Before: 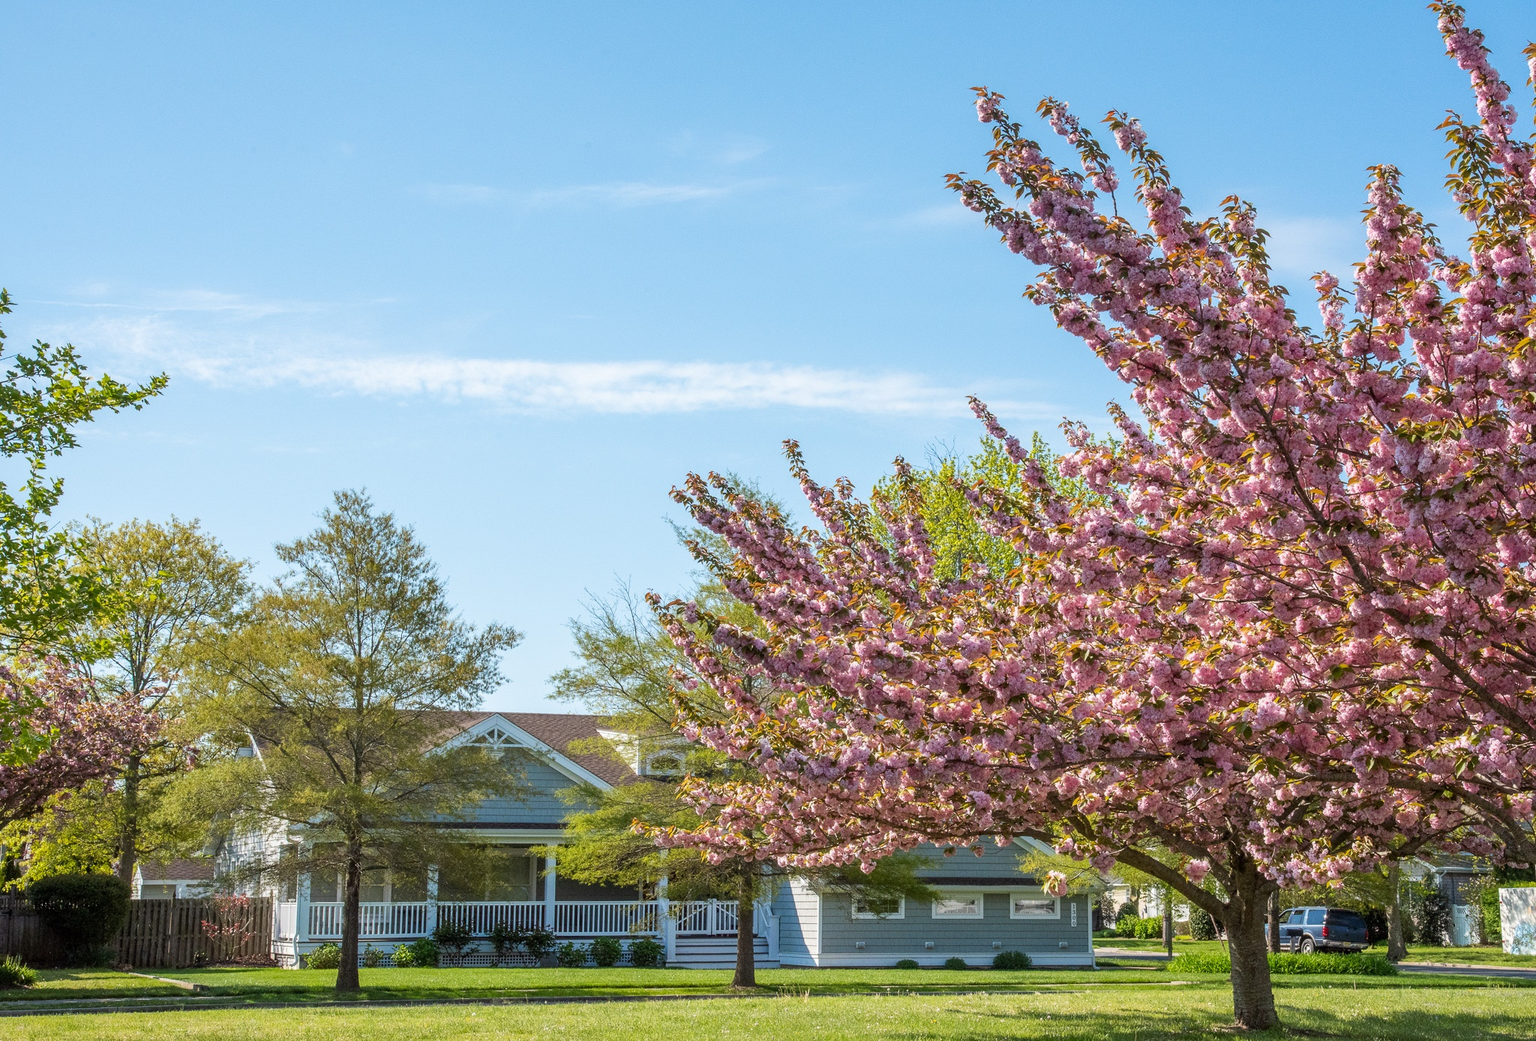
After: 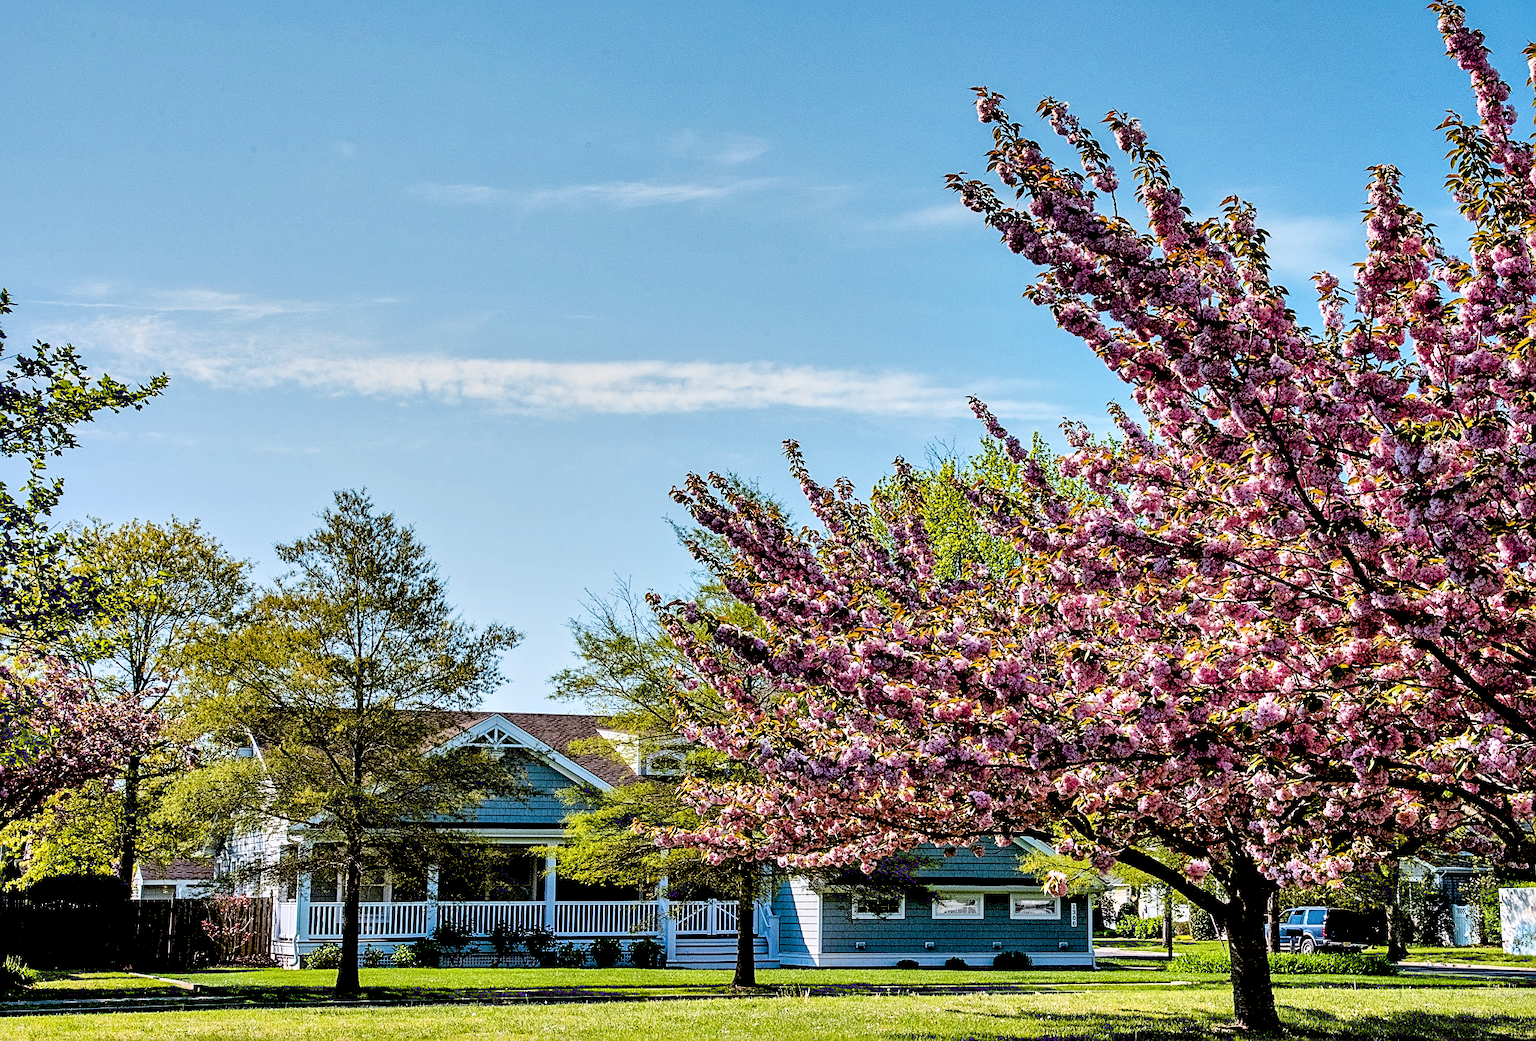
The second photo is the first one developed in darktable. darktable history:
exposure: black level correction 0.057, compensate highlight preservation false
local contrast: mode bilateral grid, contrast 19, coarseness 20, detail 150%, midtone range 0.2
contrast equalizer: y [[0.6 ×6], [0.55 ×6], [0 ×6], [0 ×6], [0 ×6]]
filmic rgb: black relative exposure -7.87 EV, white relative exposure 4.11 EV, hardness 4.05, latitude 51.77%, contrast 1.008, shadows ↔ highlights balance 5.48%, color science v6 (2022), iterations of high-quality reconstruction 10
sharpen: on, module defaults
contrast brightness saturation: saturation -0.022
